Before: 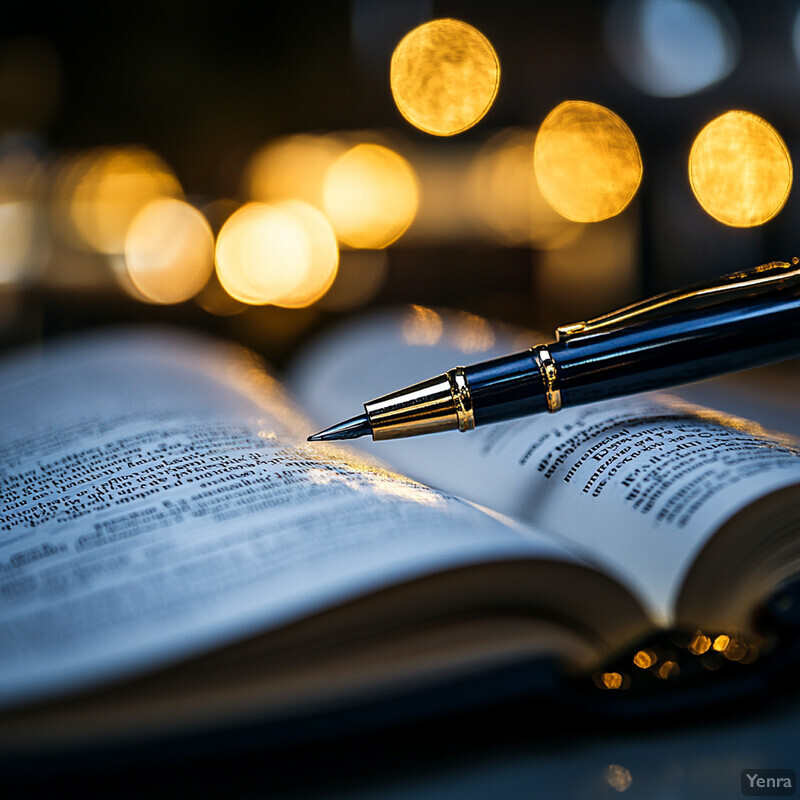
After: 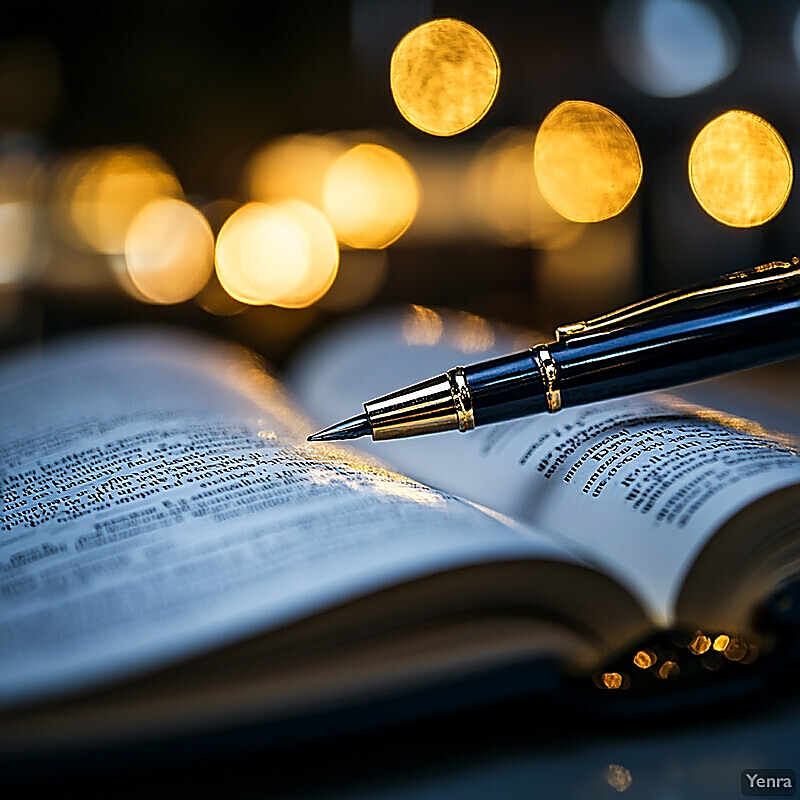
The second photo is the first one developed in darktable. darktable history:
sharpen: radius 1.384, amount 1.265, threshold 0.733
exposure: compensate highlight preservation false
